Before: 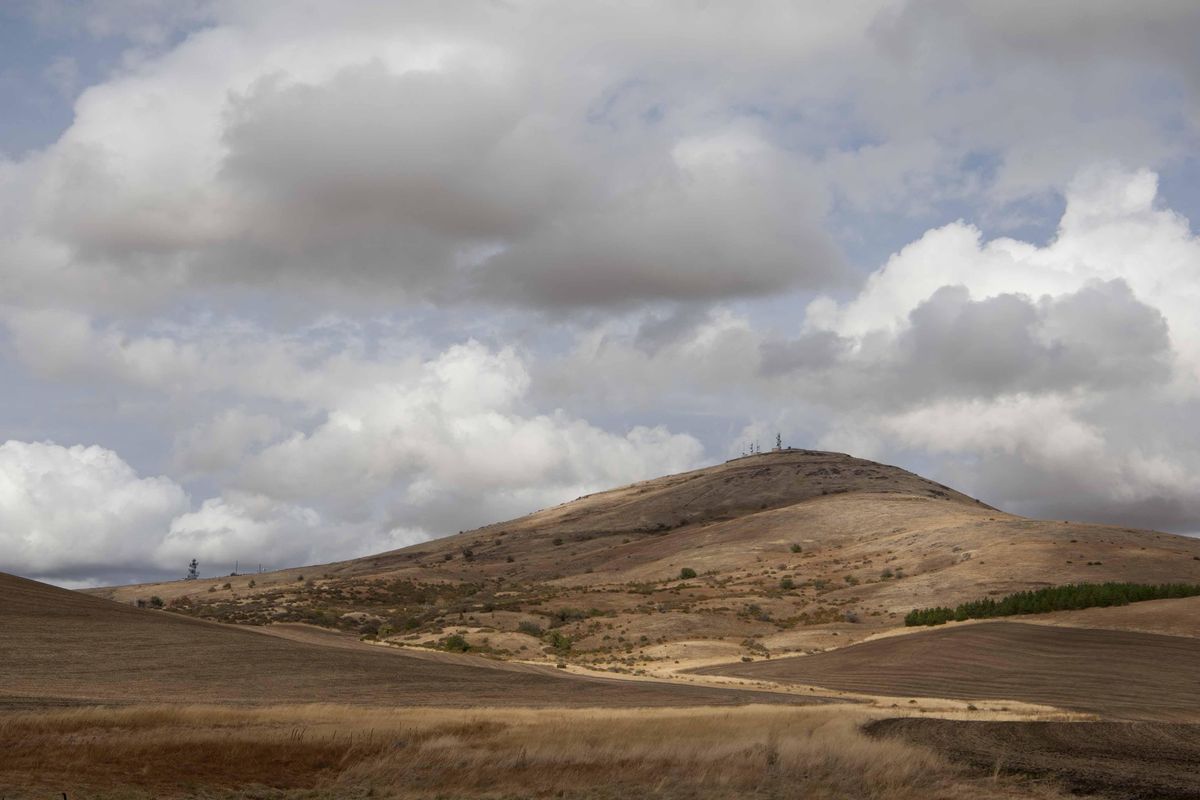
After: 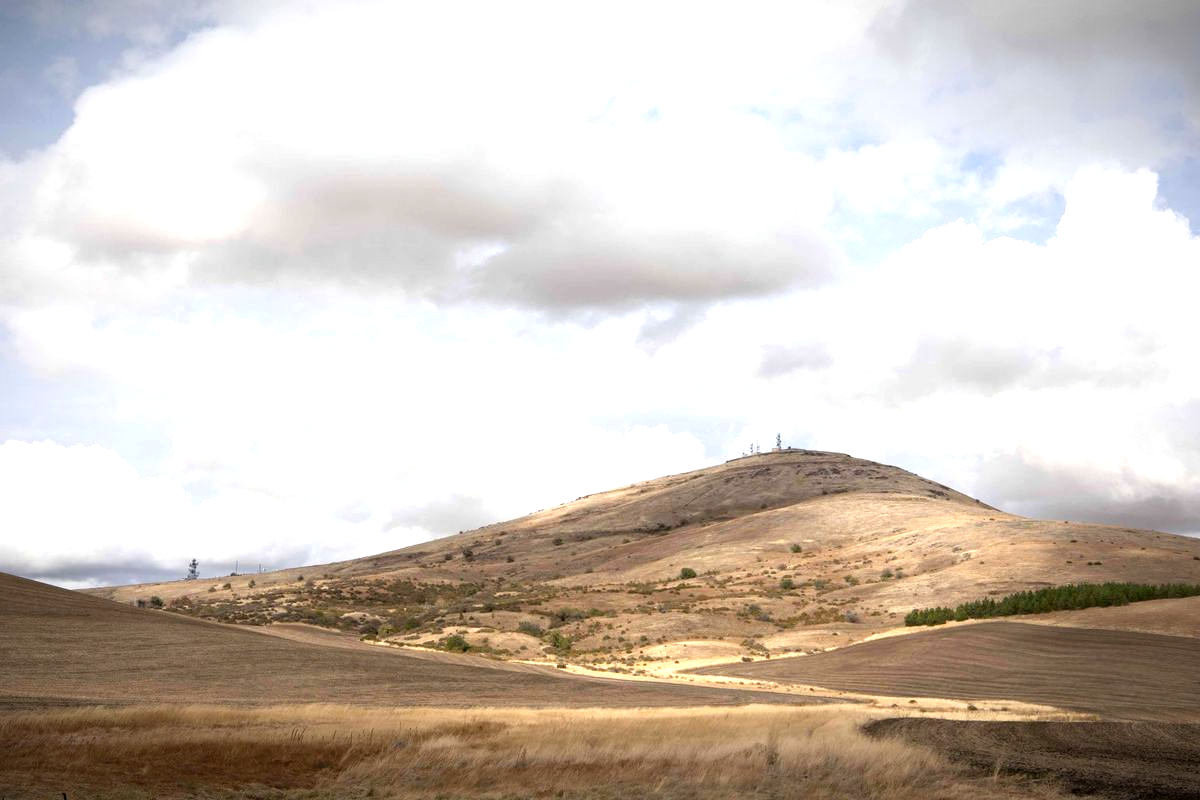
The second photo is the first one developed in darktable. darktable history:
color correction: highlights b* -0.05, saturation 0.98
tone equalizer: -8 EV -0.452 EV, -7 EV -0.412 EV, -6 EV -0.369 EV, -5 EV -0.226 EV, -3 EV 0.222 EV, -2 EV 0.325 EV, -1 EV 0.414 EV, +0 EV 0.439 EV
vignetting: fall-off radius 59.82%, brightness -0.605, saturation -0.002, automatic ratio true
exposure: black level correction 0.001, exposure 1 EV, compensate exposure bias true, compensate highlight preservation false
